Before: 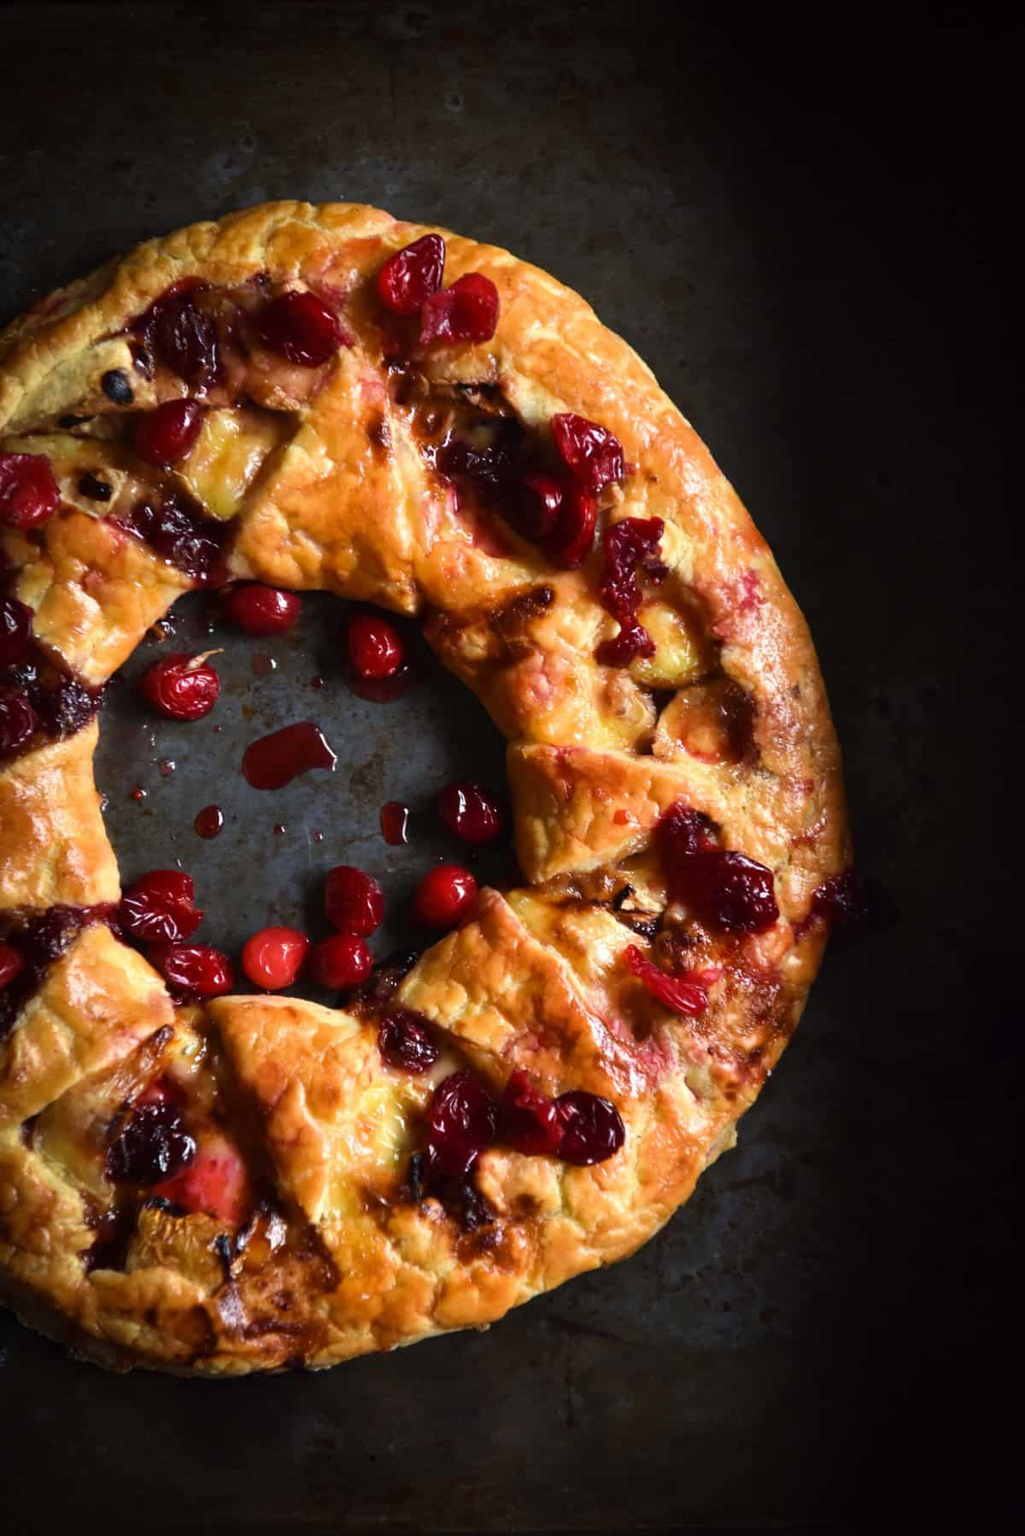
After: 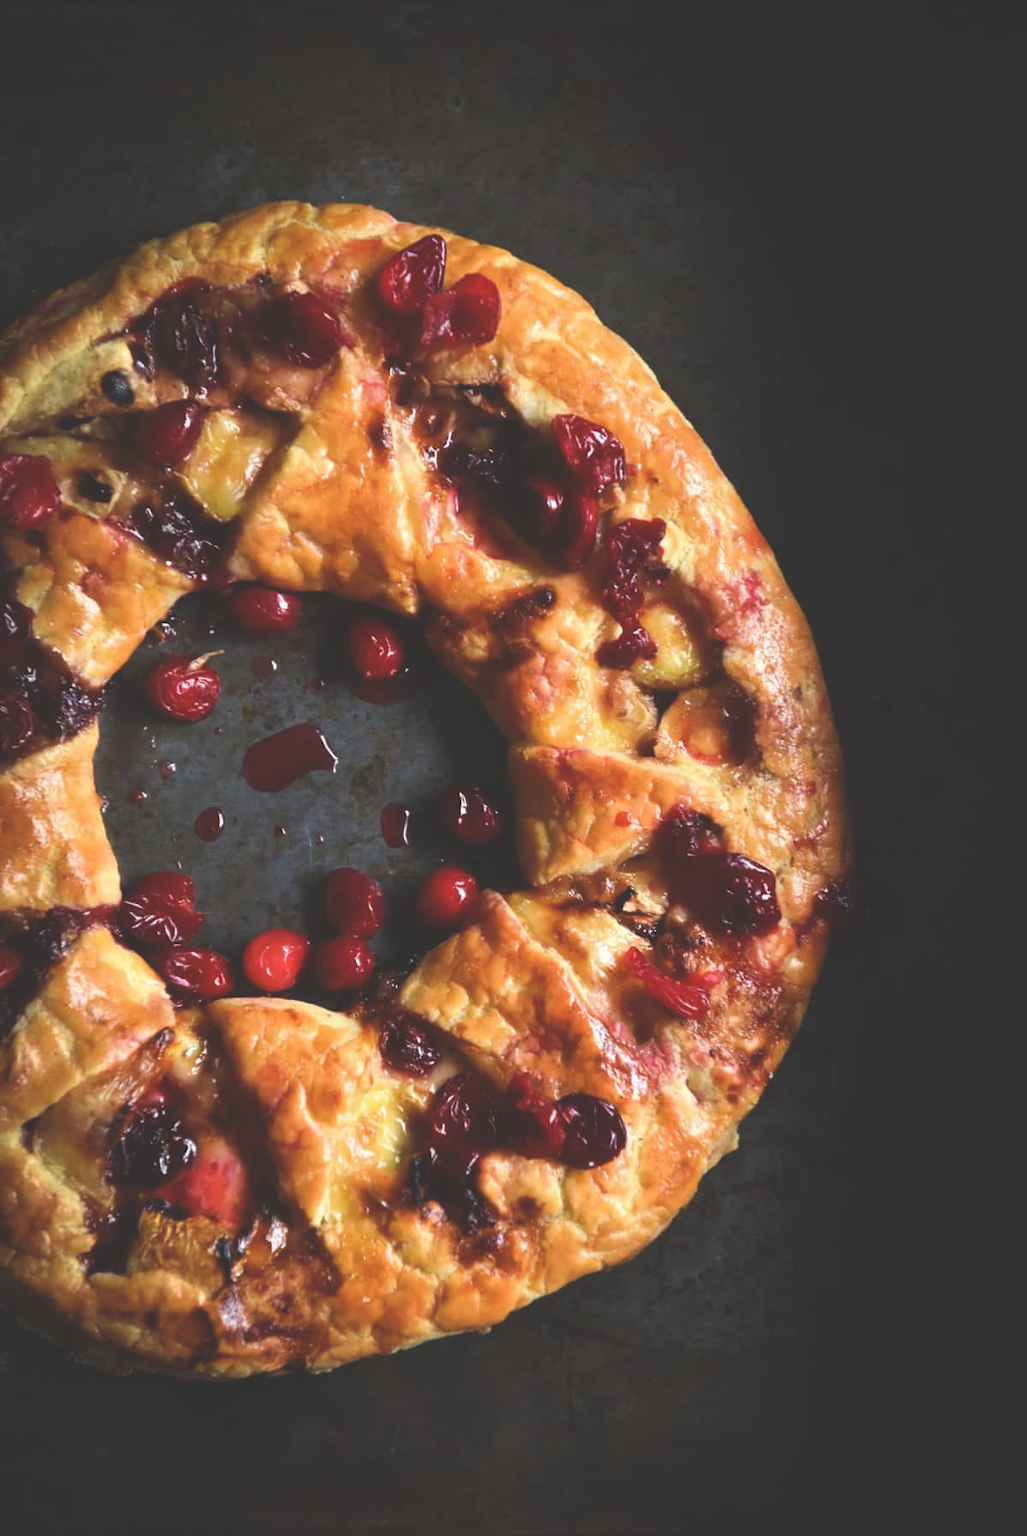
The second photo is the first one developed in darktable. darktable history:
white balance: emerald 1
exposure: black level correction -0.03, compensate highlight preservation false
crop: top 0.05%, bottom 0.098%
